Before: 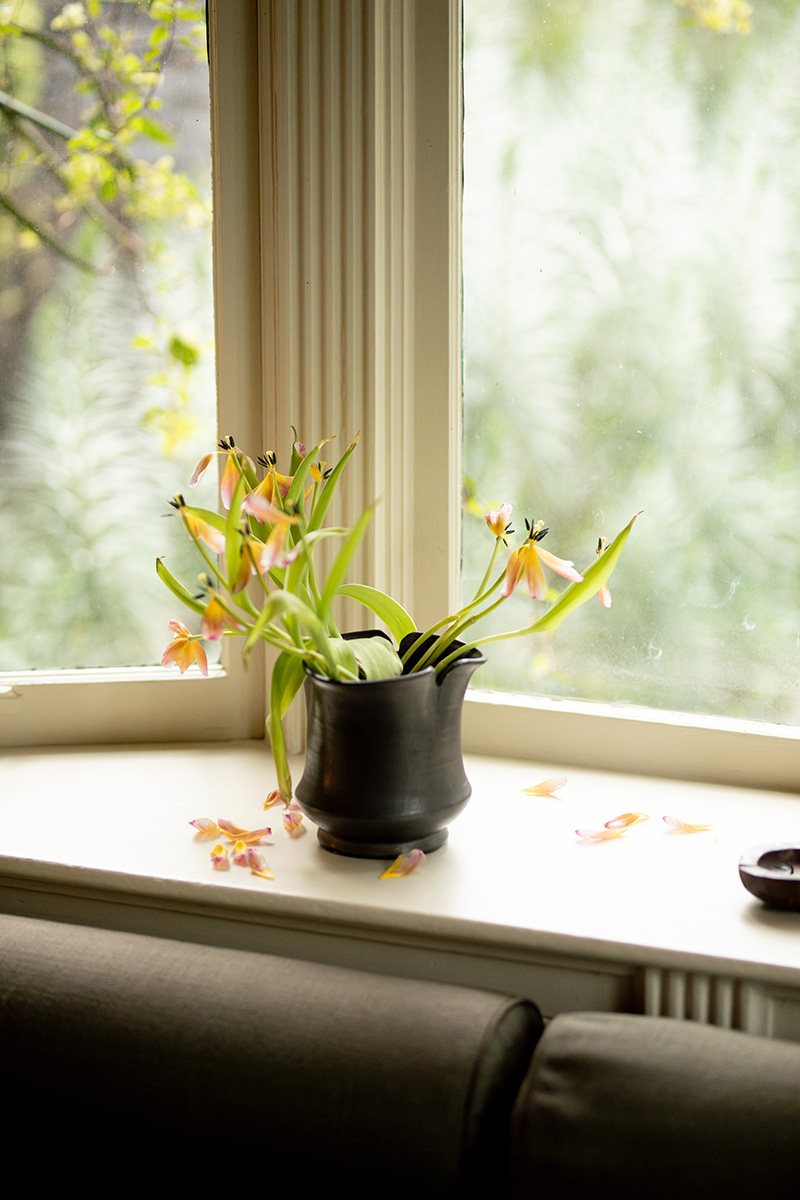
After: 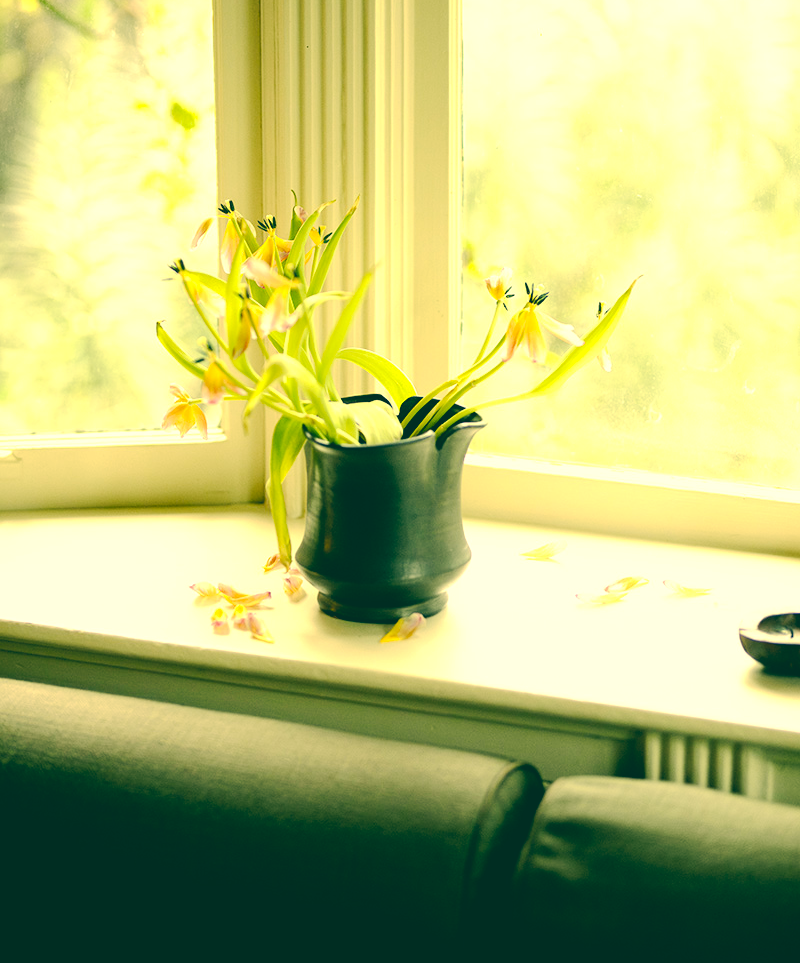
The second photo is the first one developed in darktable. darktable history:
crop and rotate: top 19.678%
exposure: black level correction 0.001, exposure 0.956 EV, compensate highlight preservation false
tone curve: curves: ch0 [(0, 0) (0.003, 0.126) (0.011, 0.129) (0.025, 0.129) (0.044, 0.136) (0.069, 0.145) (0.1, 0.162) (0.136, 0.182) (0.177, 0.211) (0.224, 0.254) (0.277, 0.307) (0.335, 0.366) (0.399, 0.441) (0.468, 0.533) (0.543, 0.624) (0.623, 0.702) (0.709, 0.774) (0.801, 0.835) (0.898, 0.904) (1, 1)], preserve colors none
color correction: highlights a* 2.01, highlights b* 34.01, shadows a* -36.7, shadows b* -5.32
contrast brightness saturation: contrast -0.104, saturation -0.105
